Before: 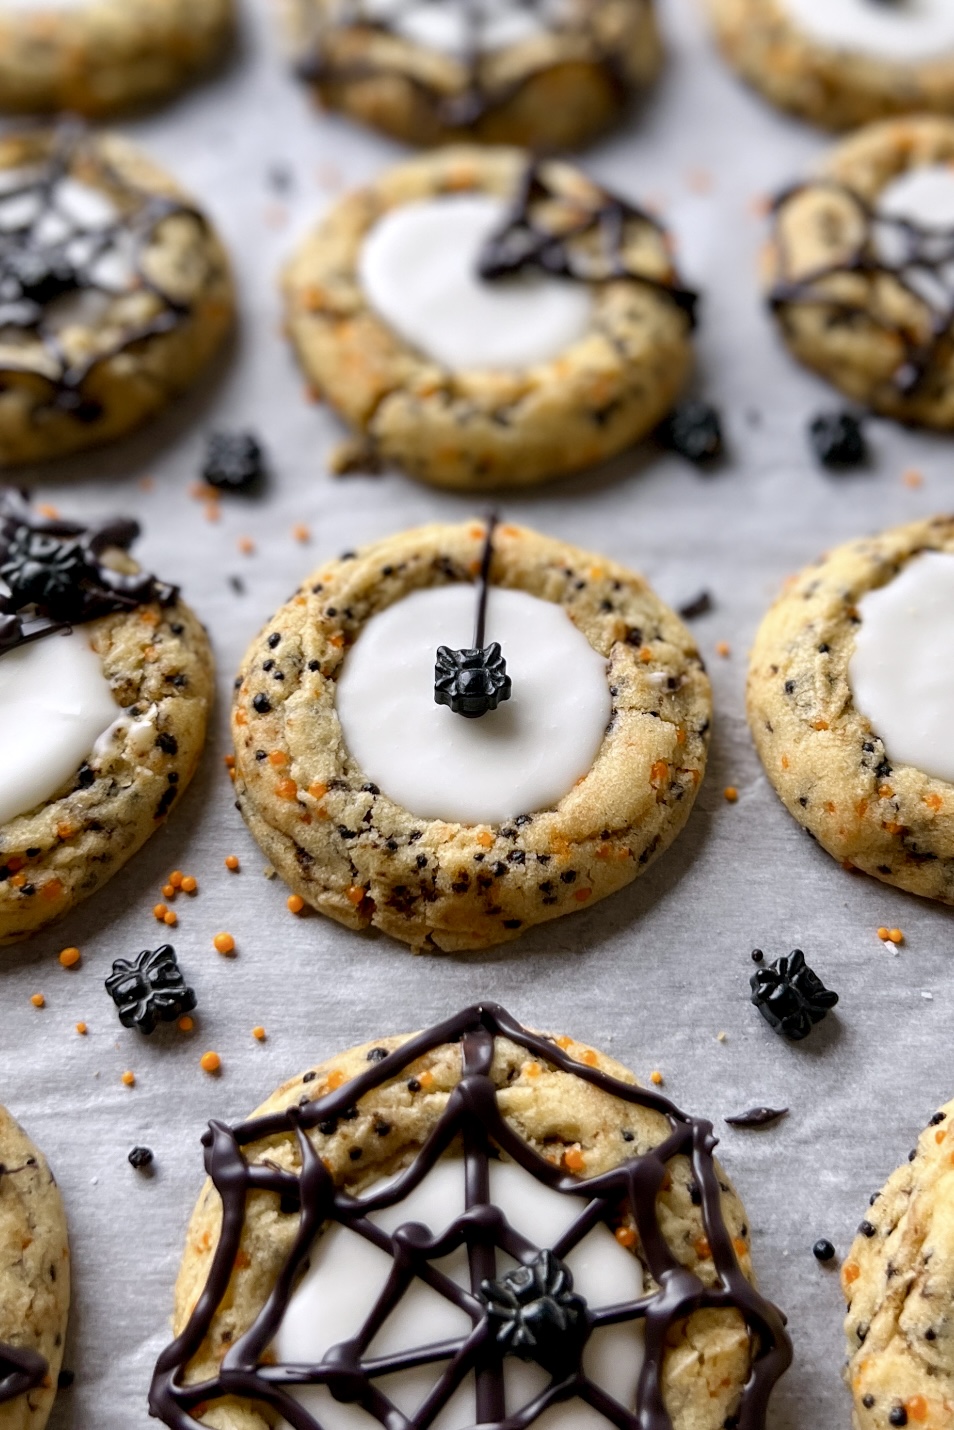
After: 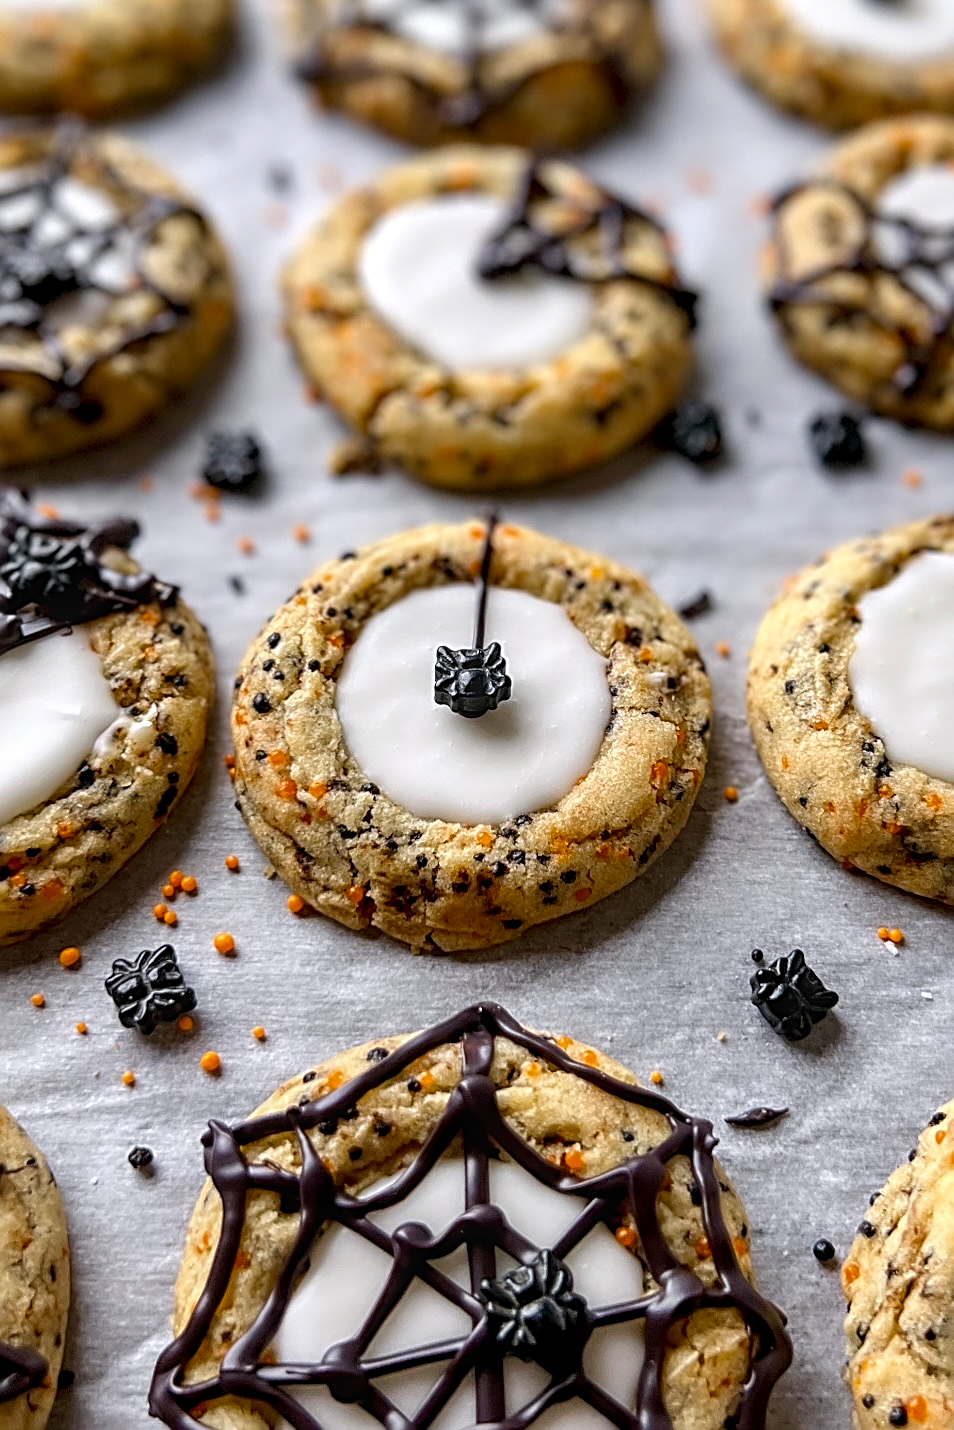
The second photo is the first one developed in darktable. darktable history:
local contrast: on, module defaults
sharpen: radius 2.676, amount 0.669
